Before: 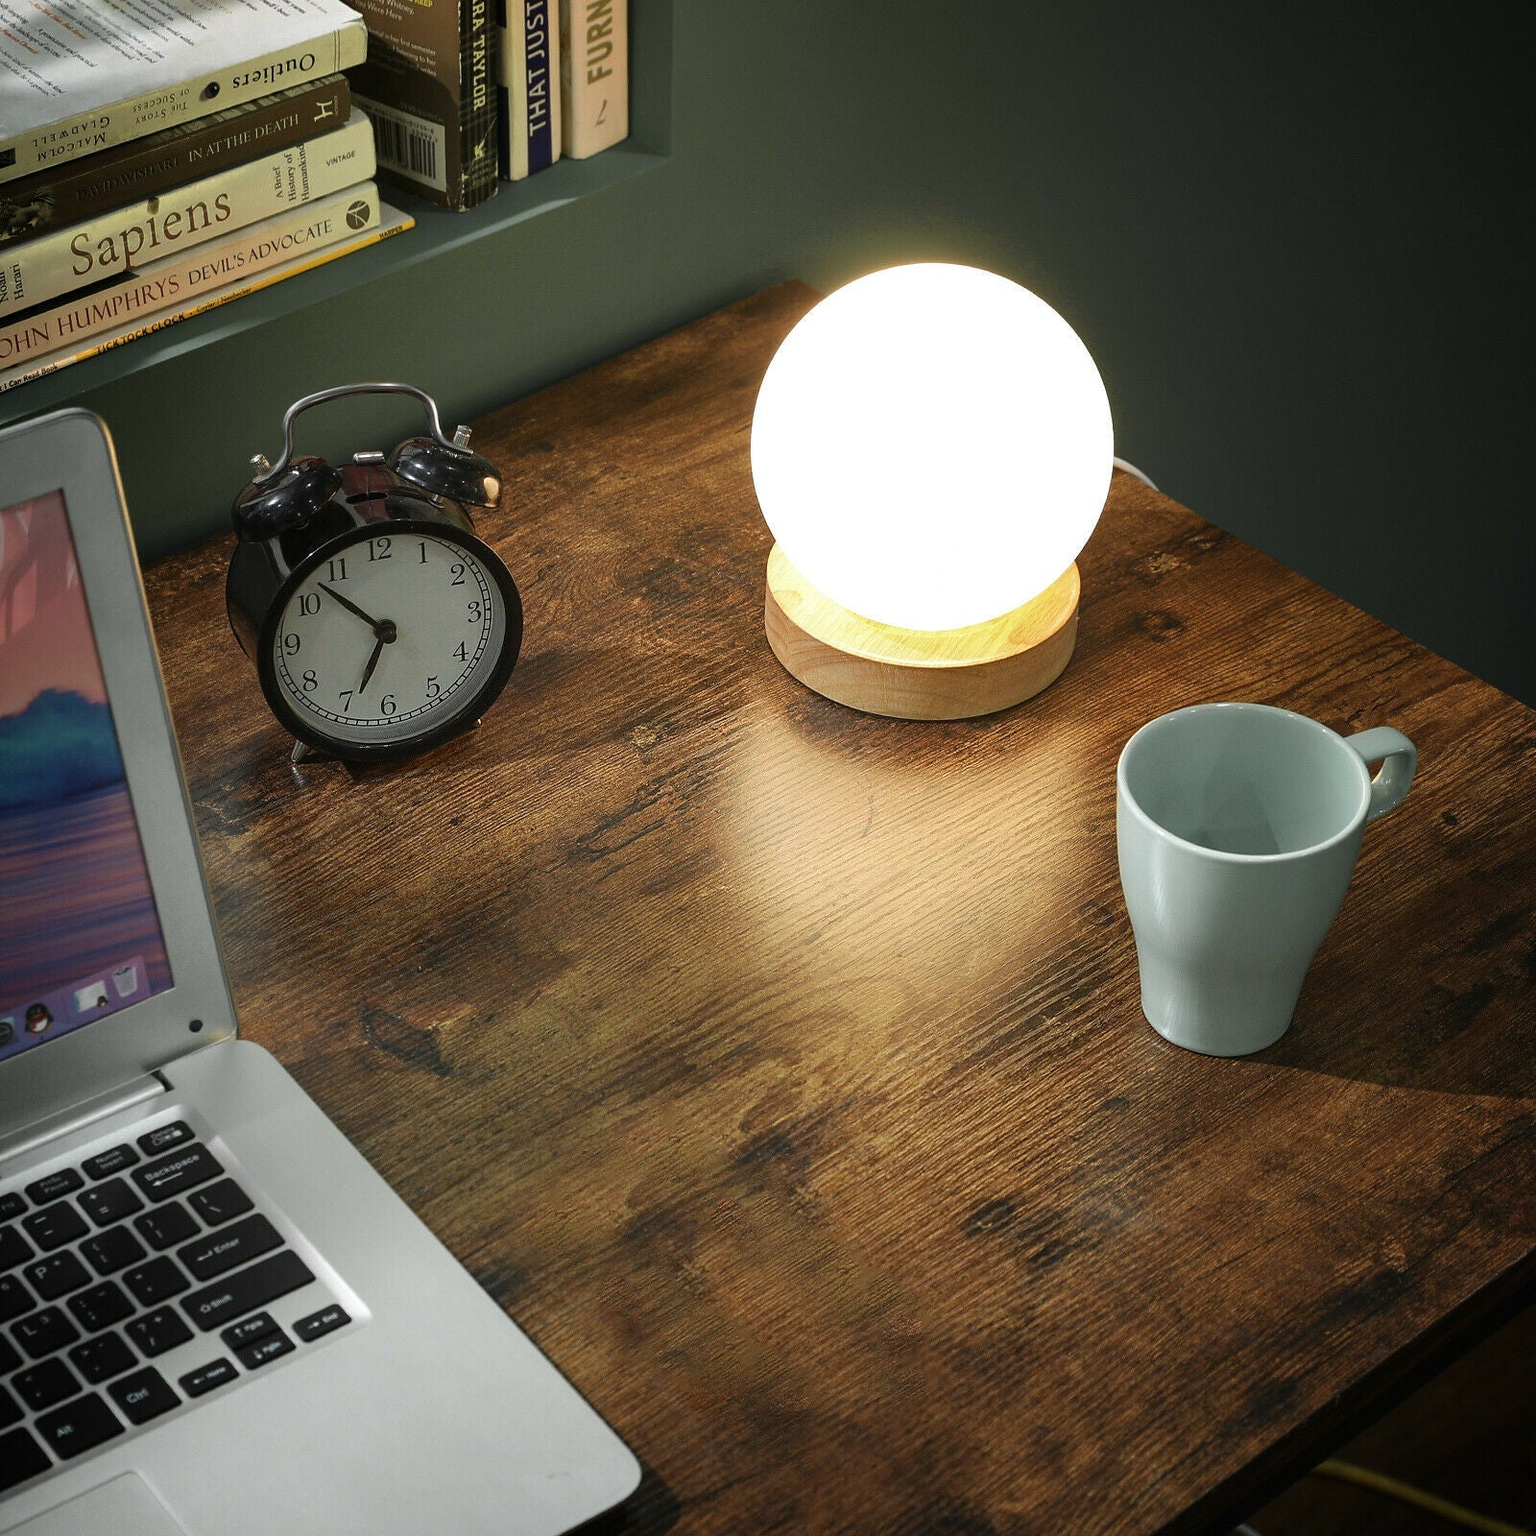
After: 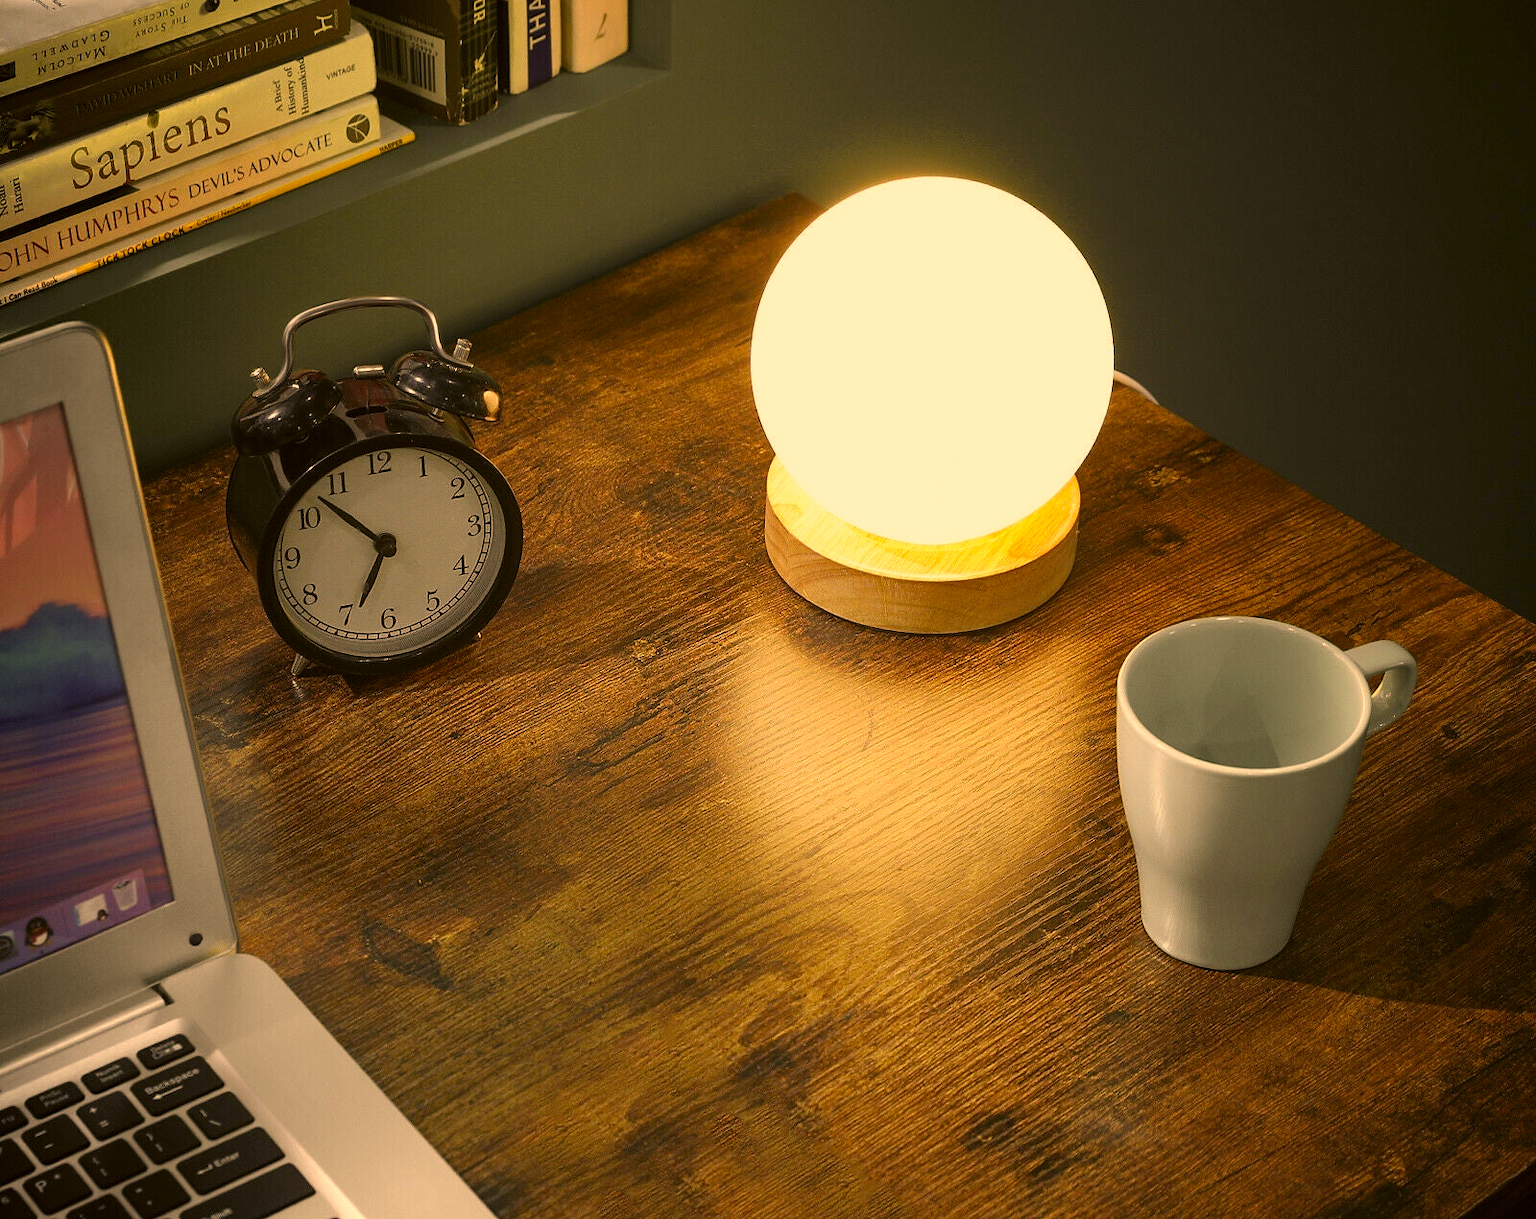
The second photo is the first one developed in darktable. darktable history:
crop and rotate: top 5.667%, bottom 14.937%
color correction: highlights a* 17.94, highlights b* 35.39, shadows a* 1.48, shadows b* 6.42, saturation 1.01
